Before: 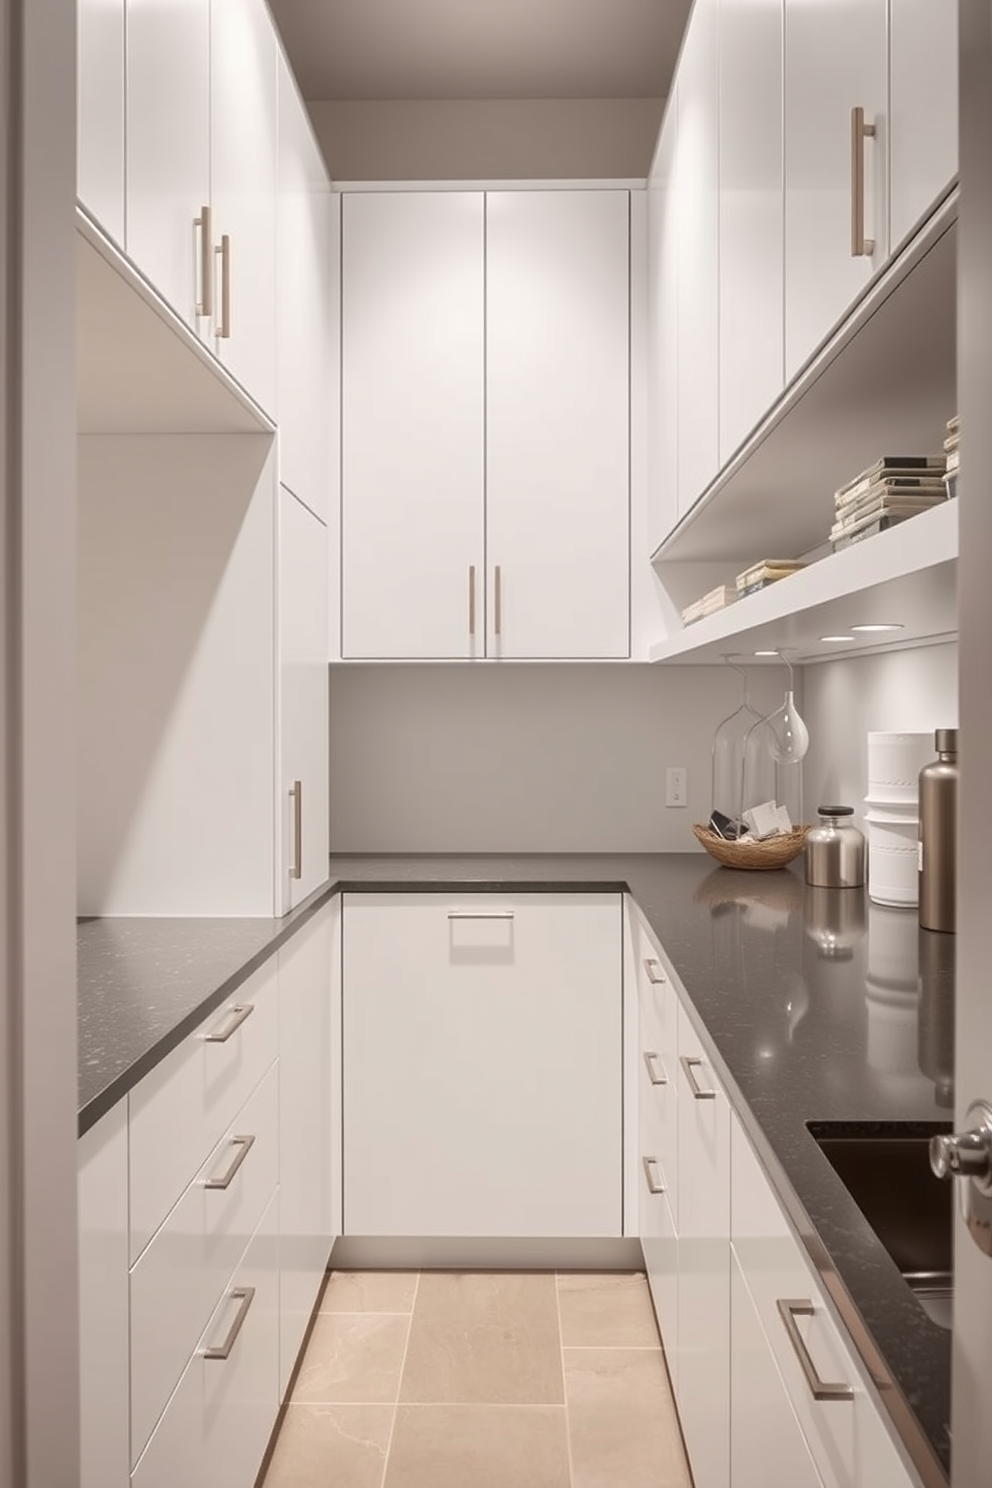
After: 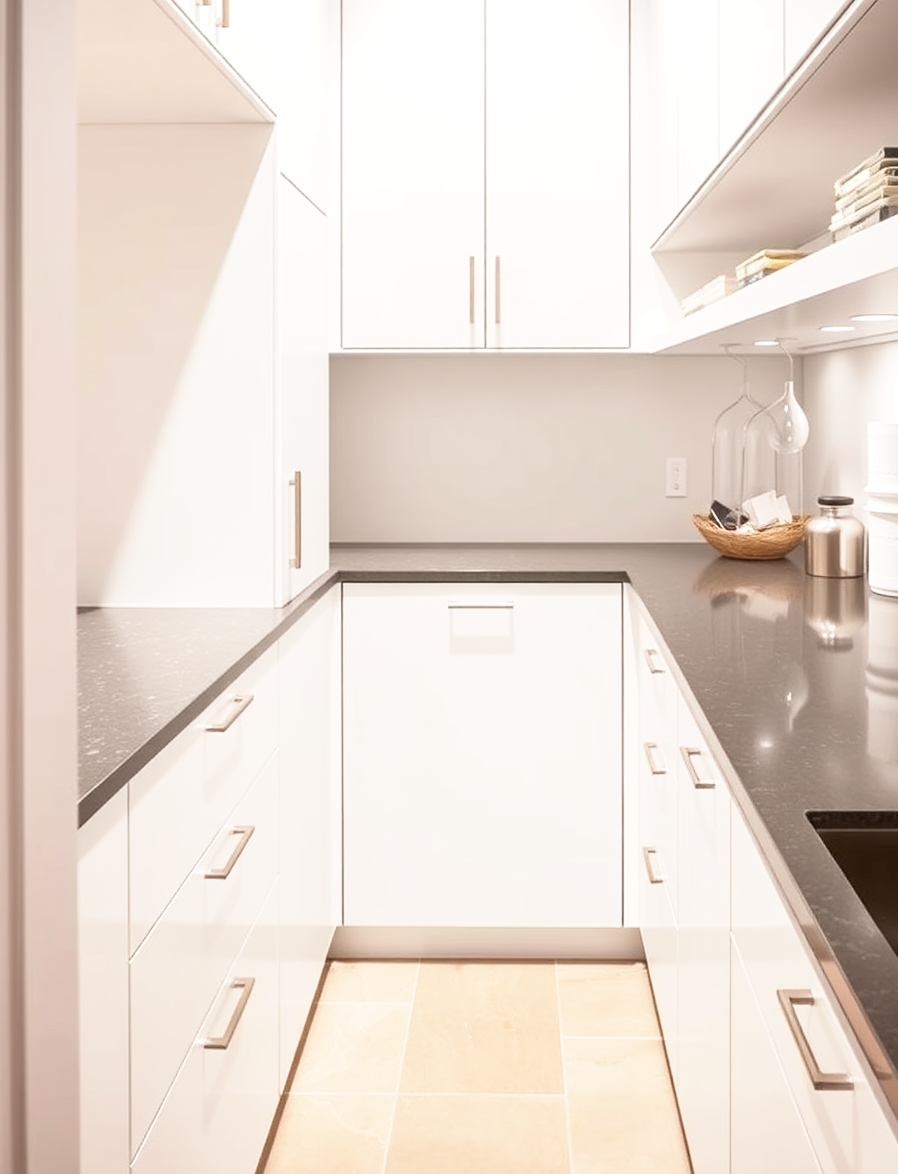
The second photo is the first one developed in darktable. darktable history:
crop: top 20.843%, right 9.418%, bottom 0.256%
tone equalizer: edges refinement/feathering 500, mask exposure compensation -1.57 EV, preserve details no
color balance rgb: perceptual saturation grading › global saturation 0.411%, perceptual brilliance grading › global brilliance 9.642%, perceptual brilliance grading › shadows 14.953%, global vibrance 20%
base curve: curves: ch0 [(0, 0) (0.579, 0.807) (1, 1)], preserve colors none
